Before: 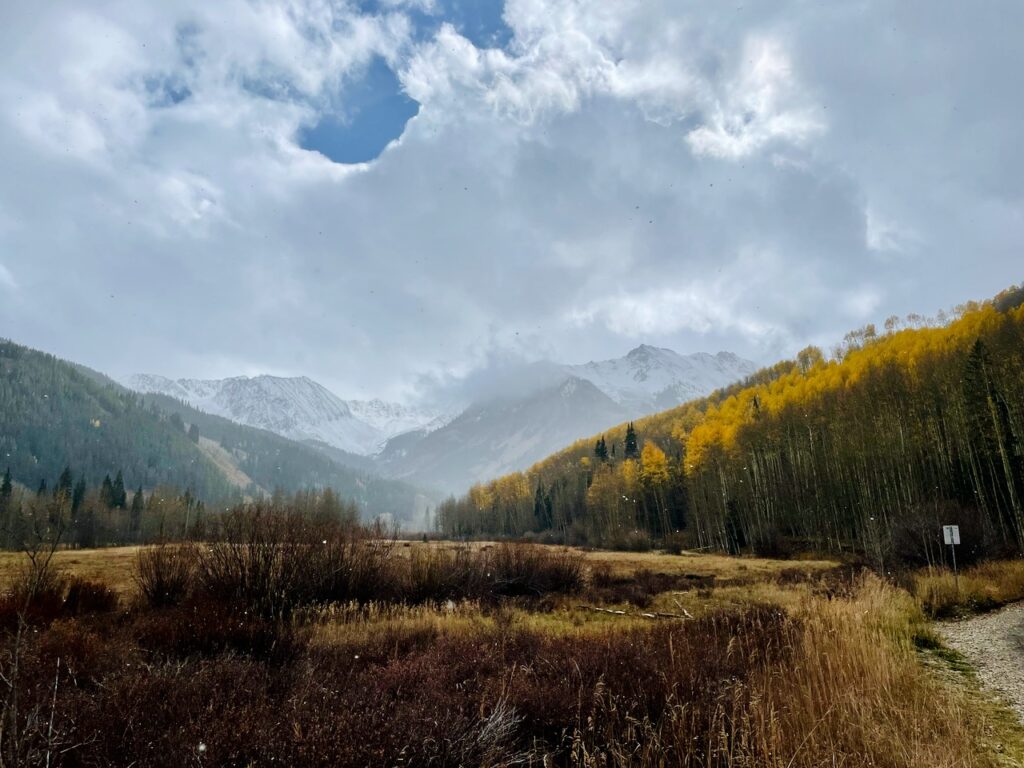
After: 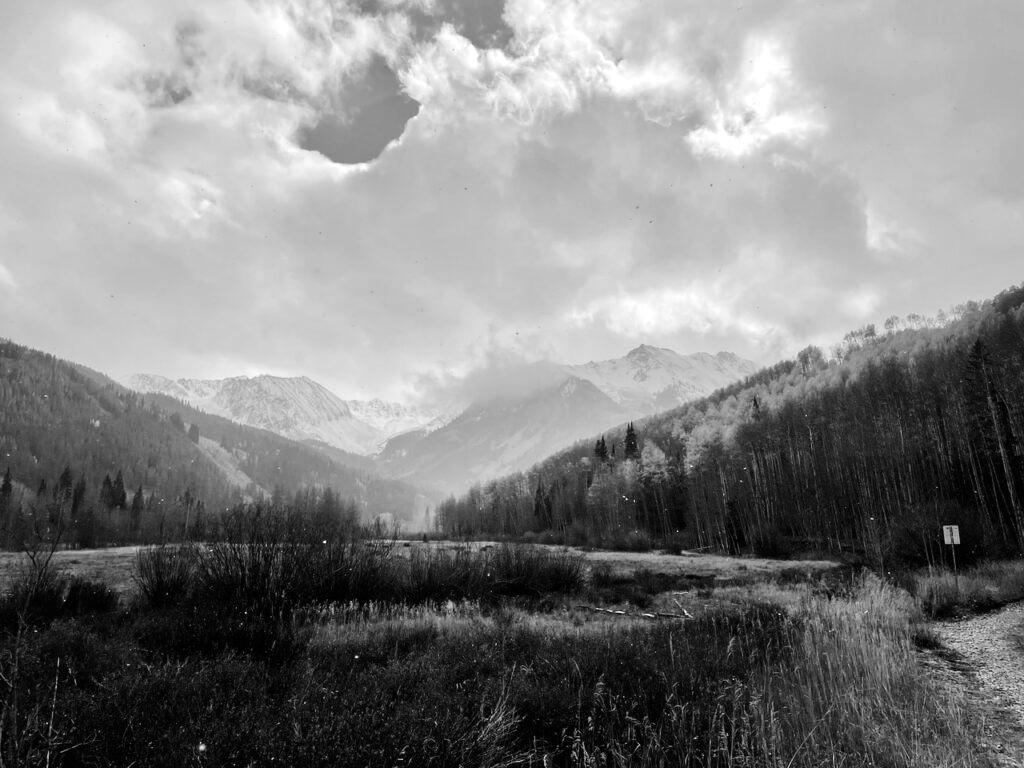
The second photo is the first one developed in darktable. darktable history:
color calibration: illuminant as shot in camera, x 0.358, y 0.373, temperature 4628.91 K
tone equalizer: -8 EV -0.417 EV, -7 EV -0.389 EV, -6 EV -0.333 EV, -5 EV -0.222 EV, -3 EV 0.222 EV, -2 EV 0.333 EV, -1 EV 0.389 EV, +0 EV 0.417 EV, edges refinement/feathering 500, mask exposure compensation -1.57 EV, preserve details no
monochrome: a 32, b 64, size 2.3
